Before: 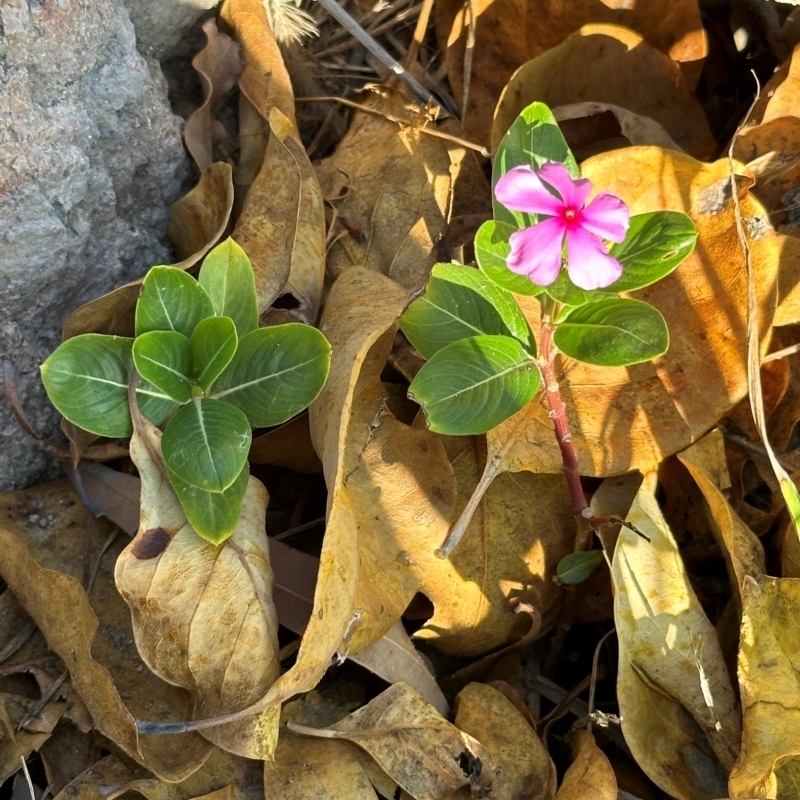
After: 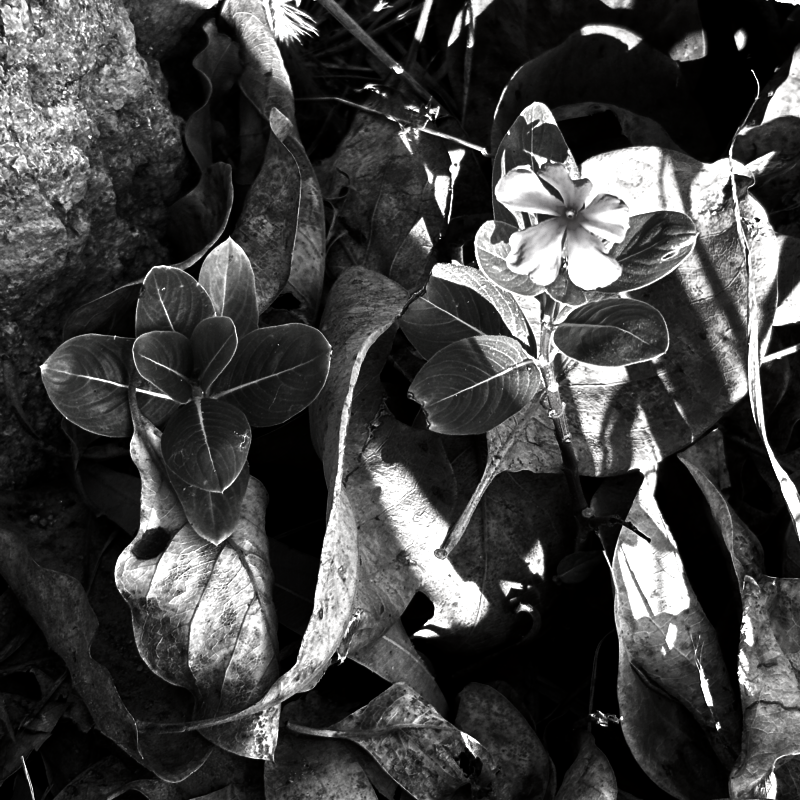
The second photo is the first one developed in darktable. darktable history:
tone equalizer: -8 EV -0.775 EV, -7 EV -0.703 EV, -6 EV -0.597 EV, -5 EV -0.399 EV, -3 EV 0.398 EV, -2 EV 0.6 EV, -1 EV 0.7 EV, +0 EV 0.75 EV, smoothing diameter 24.96%, edges refinement/feathering 8.36, preserve details guided filter
contrast brightness saturation: contrast 0.021, brightness -0.998, saturation -0.991
